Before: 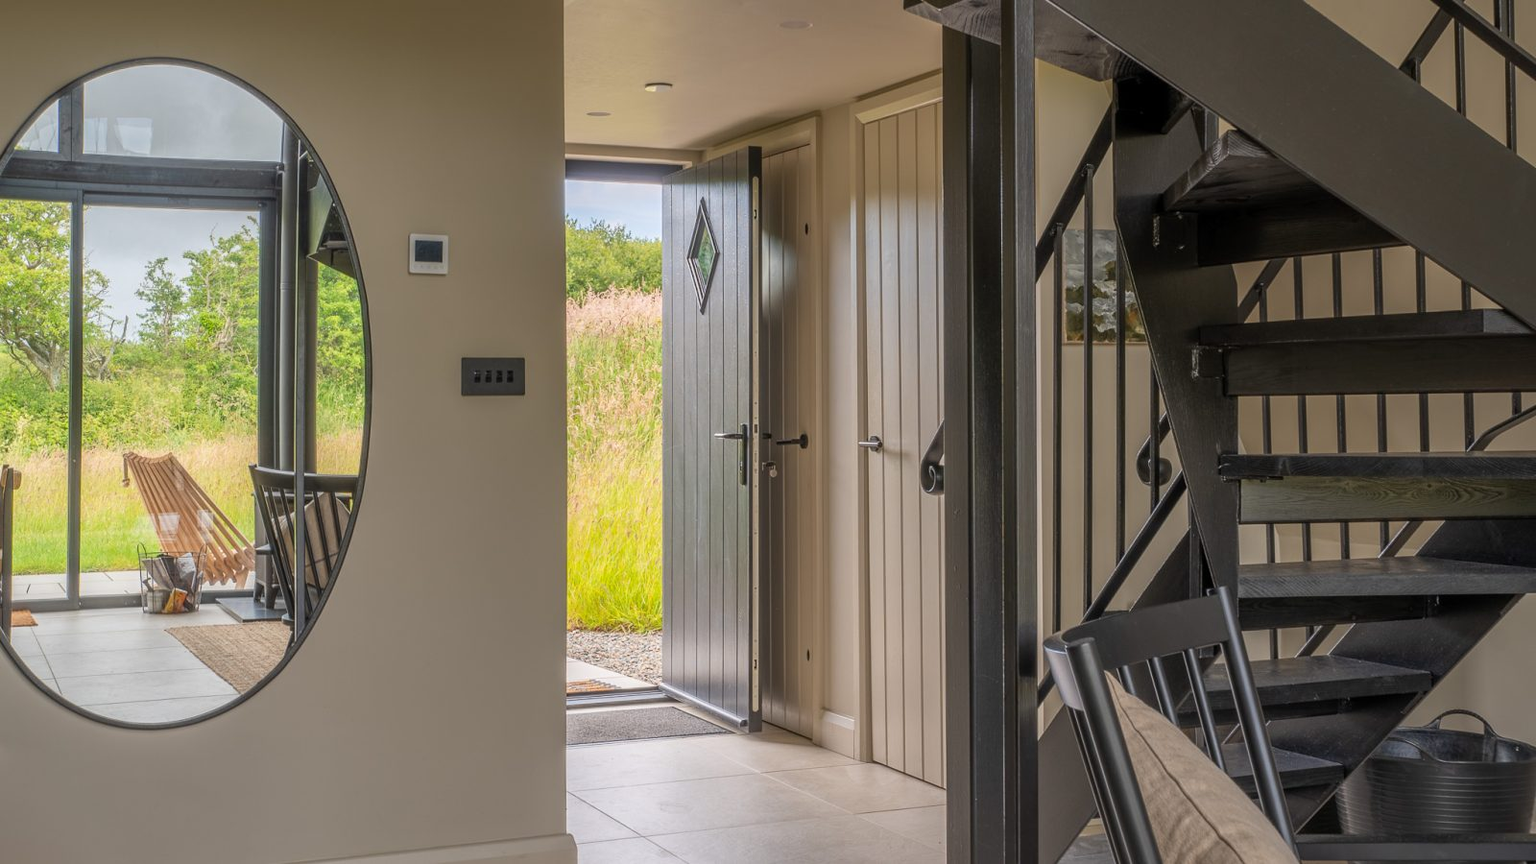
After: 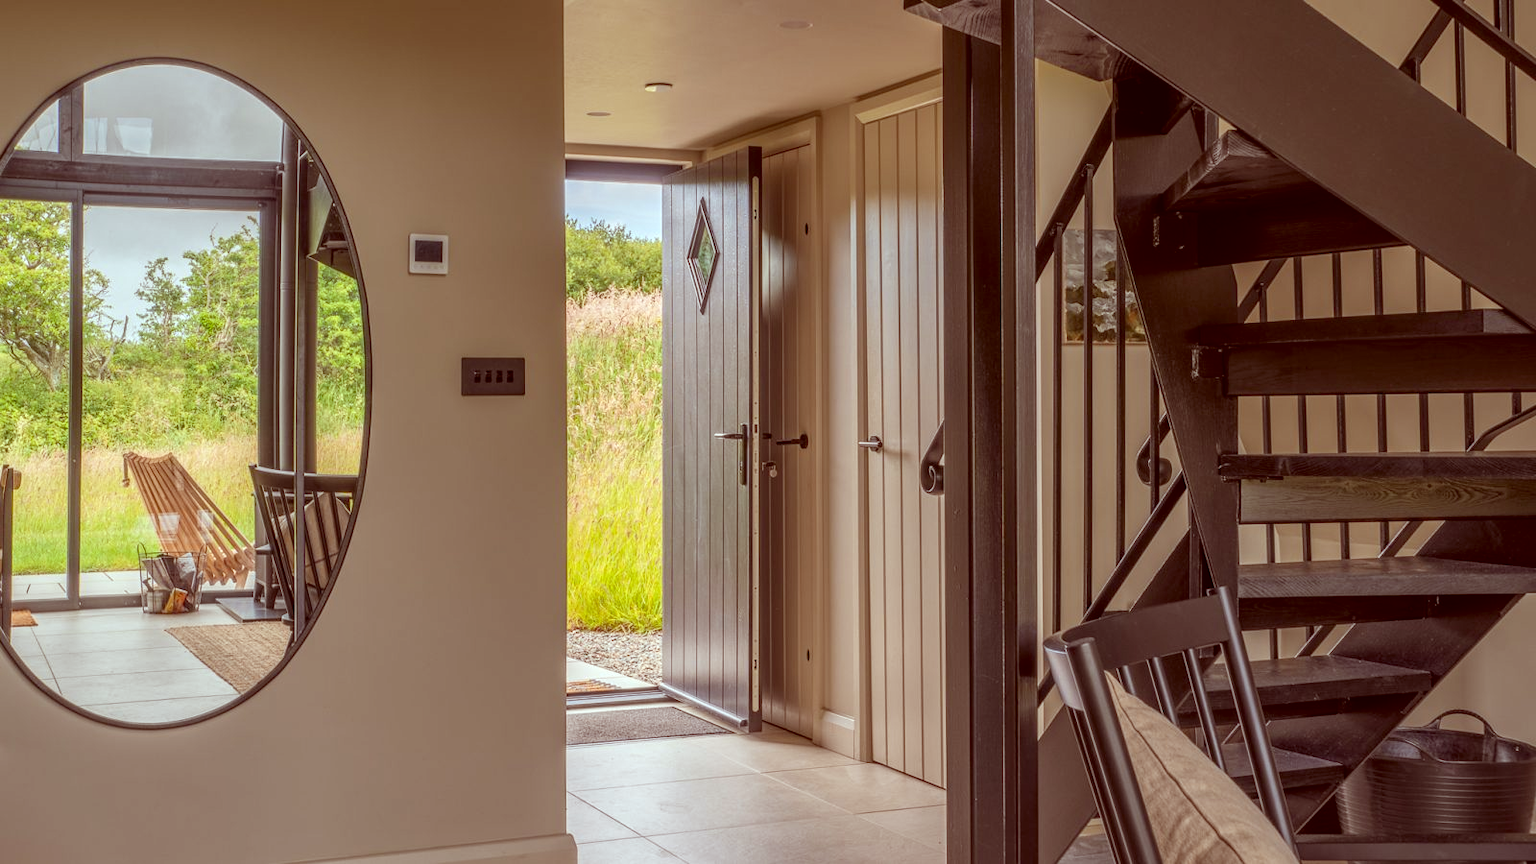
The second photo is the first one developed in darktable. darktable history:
color correction: highlights a* -7.23, highlights b* -0.152, shadows a* 20.38, shadows b* 11.96
local contrast: on, module defaults
